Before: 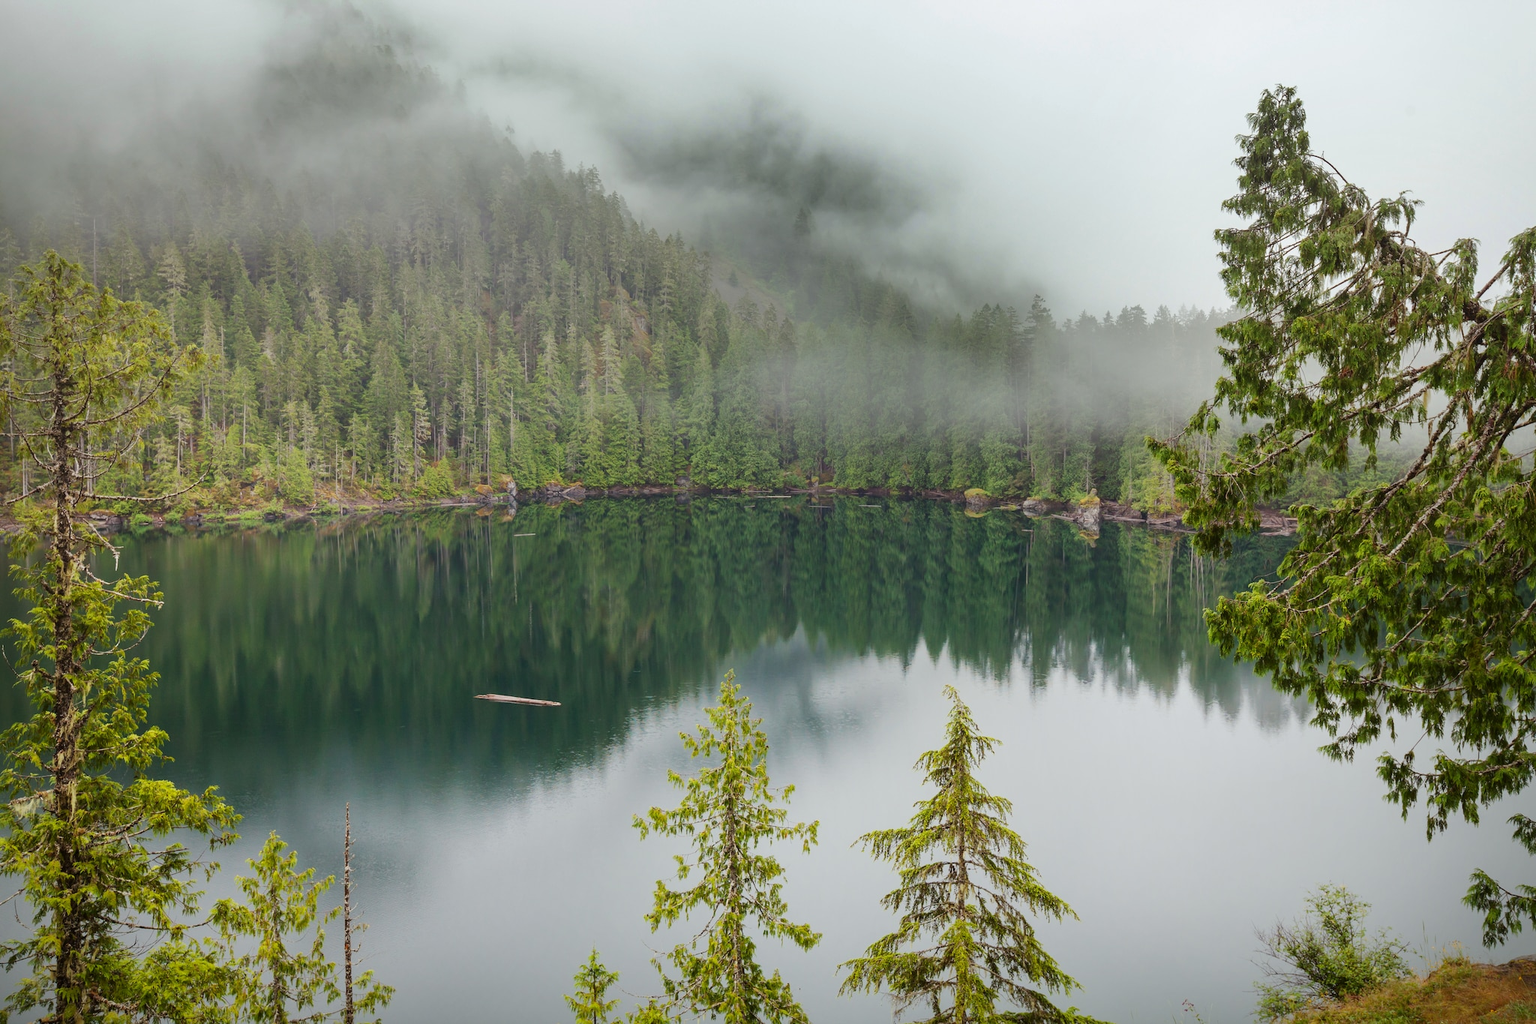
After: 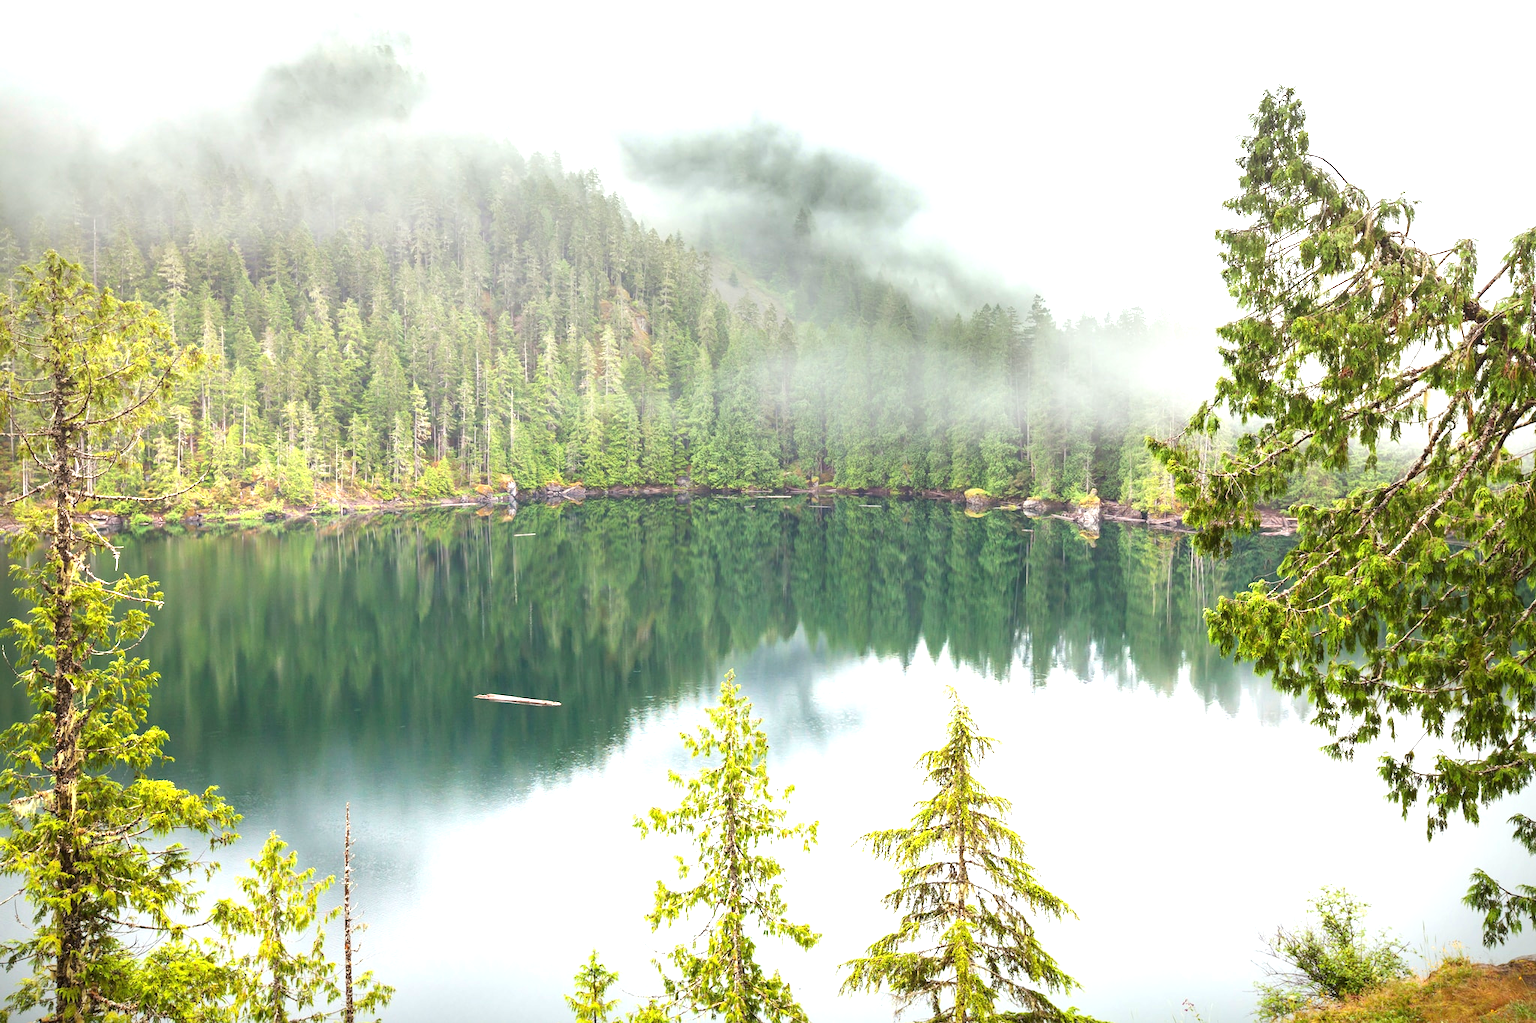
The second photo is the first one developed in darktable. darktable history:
exposure: black level correction 0, exposure 1.454 EV, compensate exposure bias true, compensate highlight preservation false
